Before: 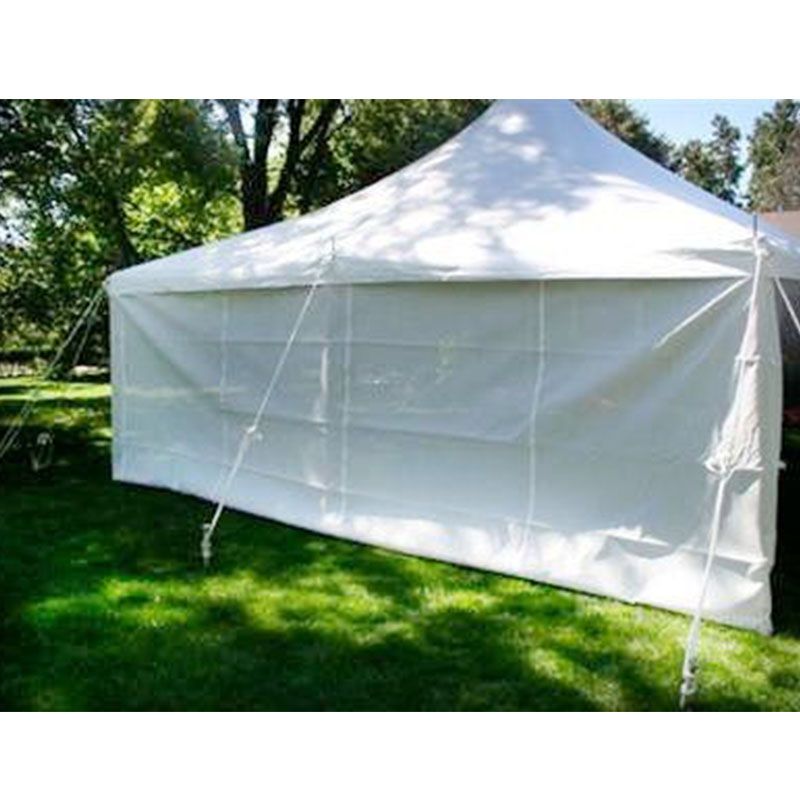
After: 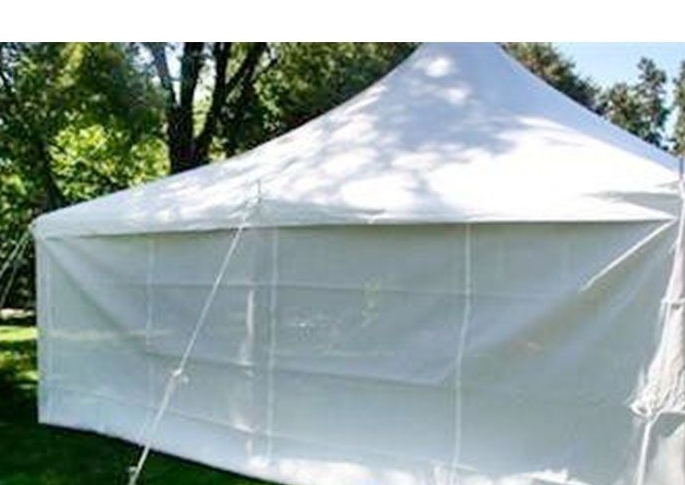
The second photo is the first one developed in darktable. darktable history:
crop and rotate: left 9.352%, top 7.226%, right 4.958%, bottom 32.129%
